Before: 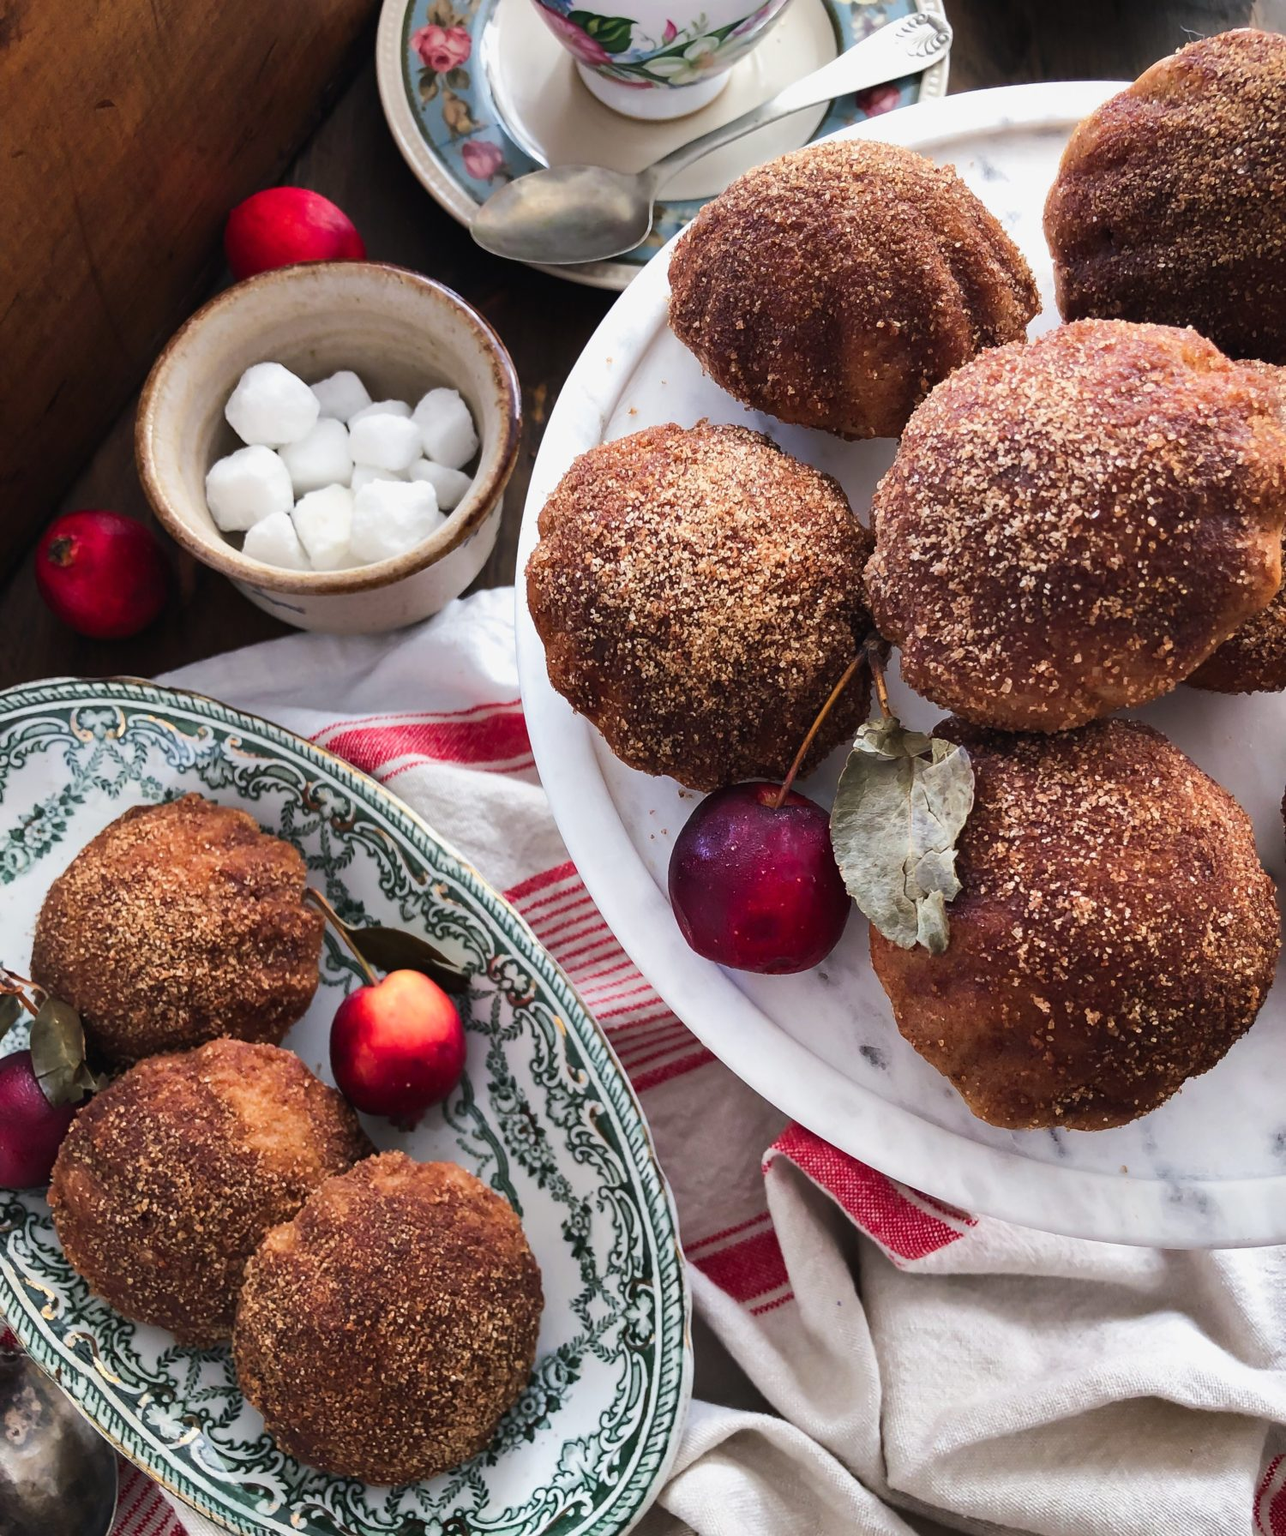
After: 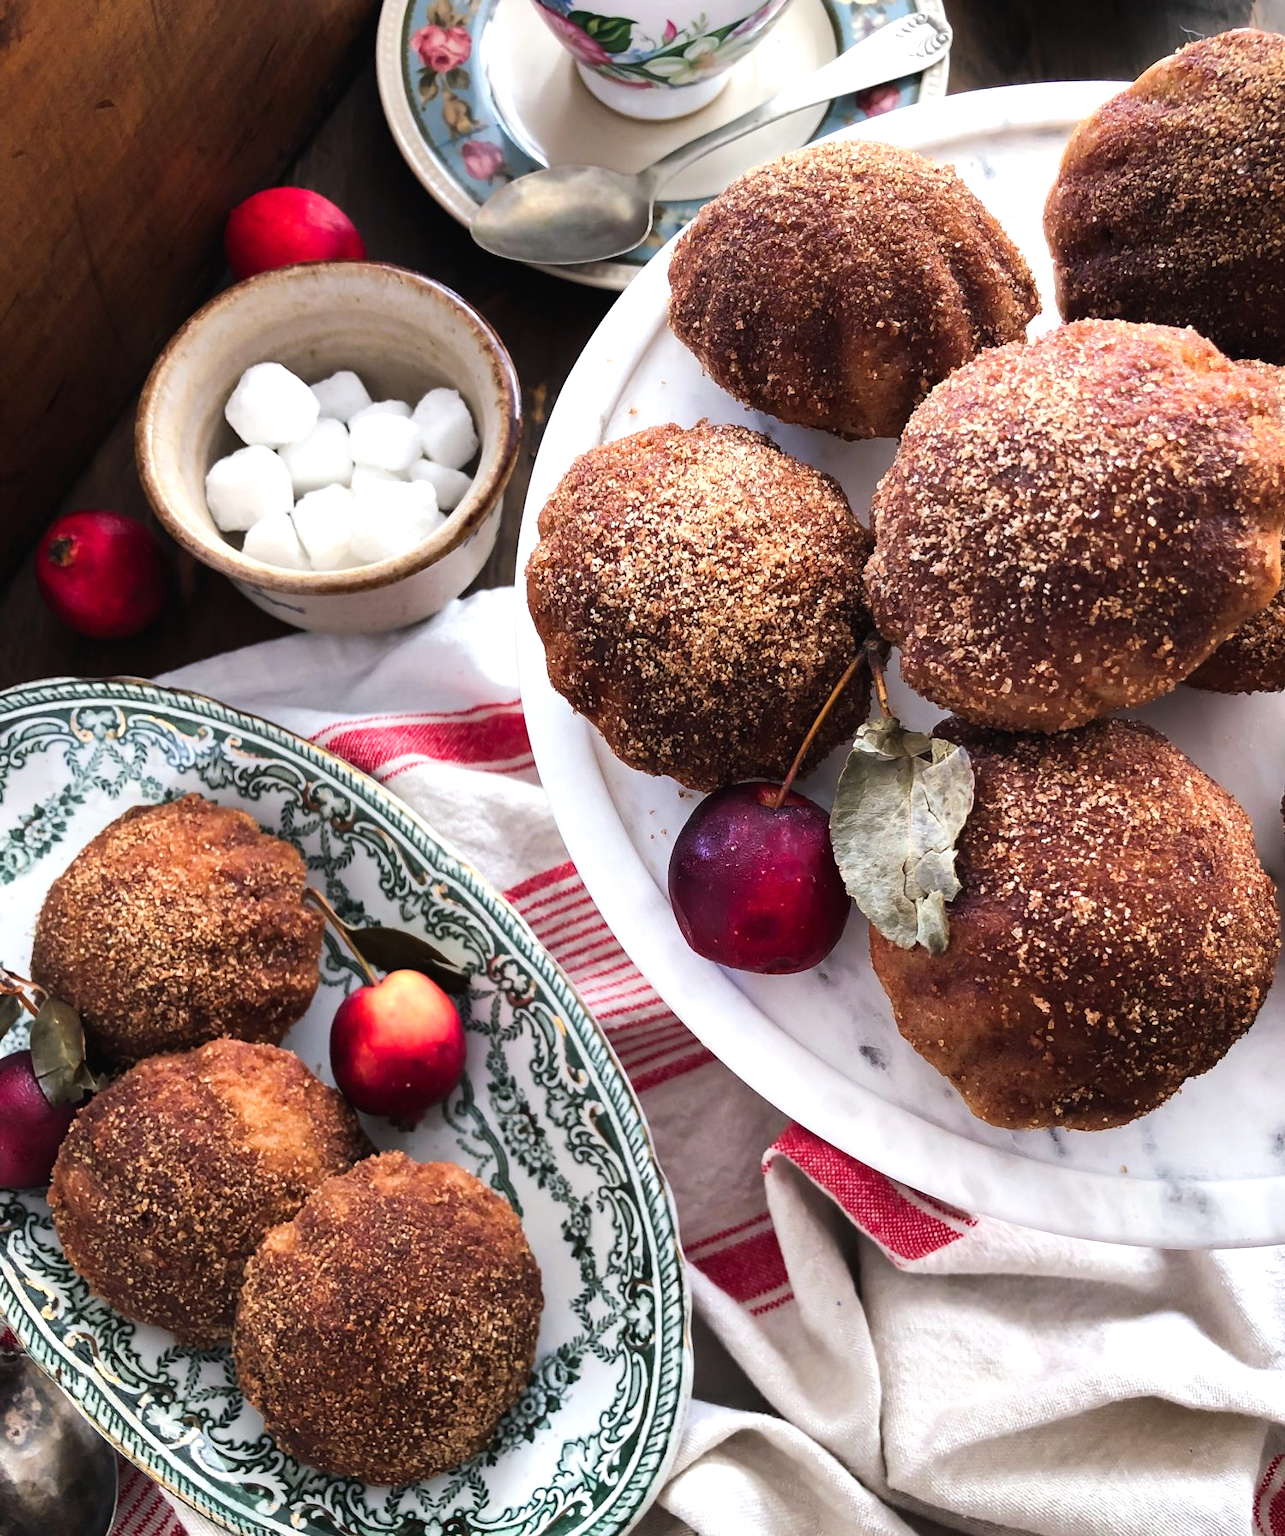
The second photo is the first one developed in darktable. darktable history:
tone equalizer: -8 EV -0.404 EV, -7 EV -0.357 EV, -6 EV -0.31 EV, -5 EV -0.239 EV, -3 EV 0.219 EV, -2 EV 0.326 EV, -1 EV 0.383 EV, +0 EV 0.441 EV
